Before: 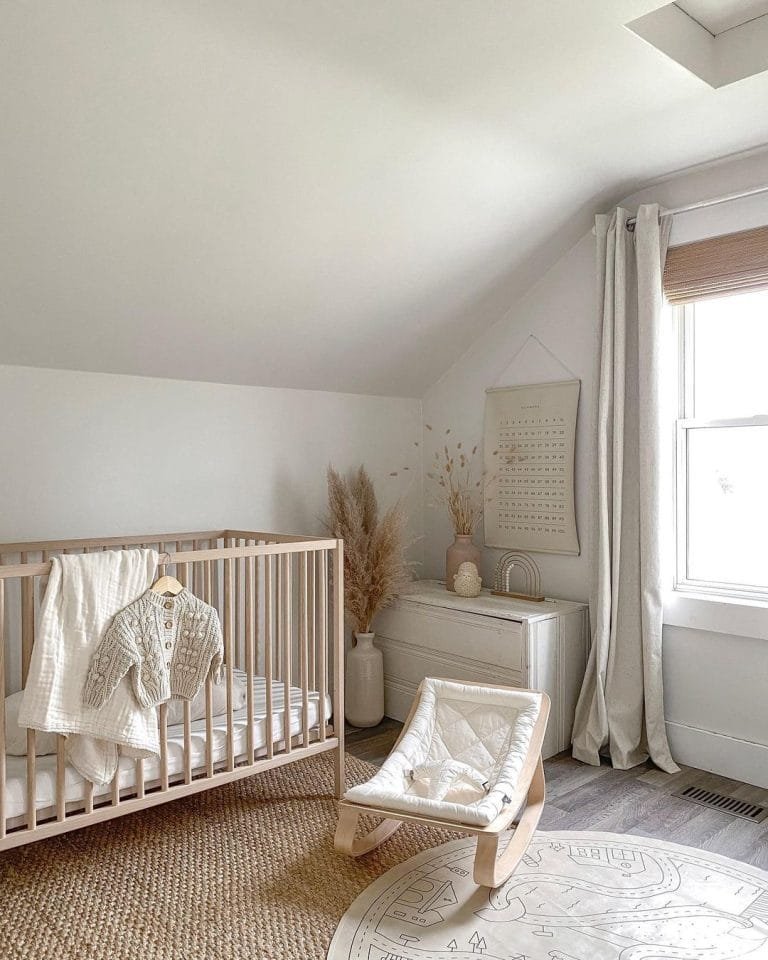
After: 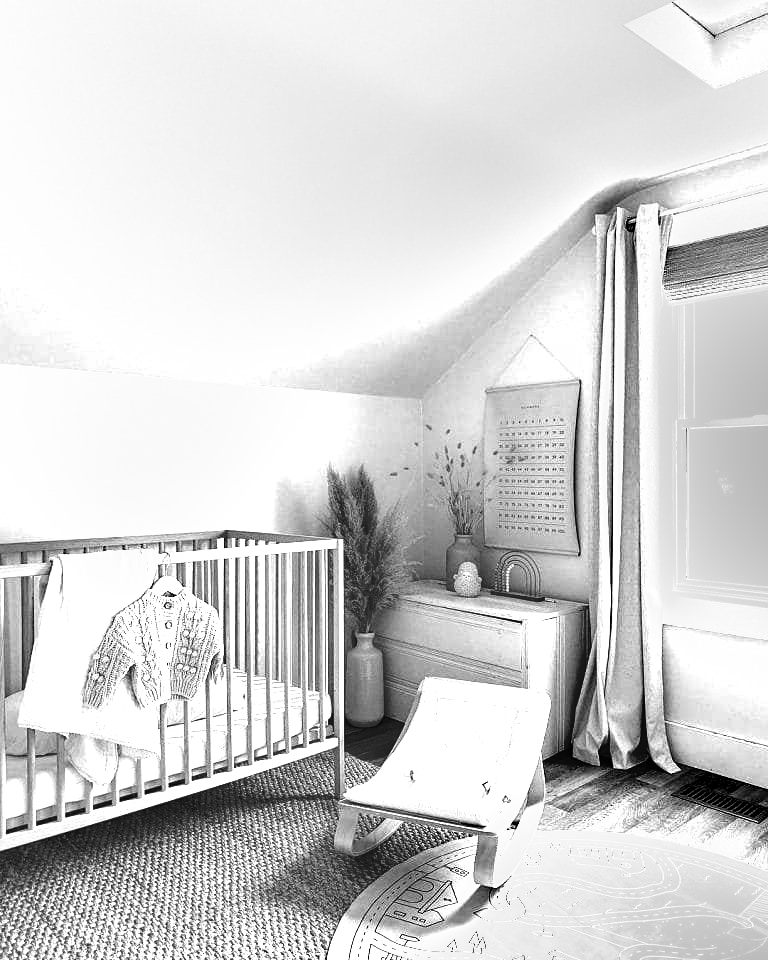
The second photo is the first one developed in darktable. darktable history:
shadows and highlights: soften with gaussian
monochrome: on, module defaults
color calibration: illuminant as shot in camera, x 0.358, y 0.373, temperature 4628.91 K
exposure: black level correction 0, exposure 1.379 EV, compensate exposure bias true, compensate highlight preservation false
